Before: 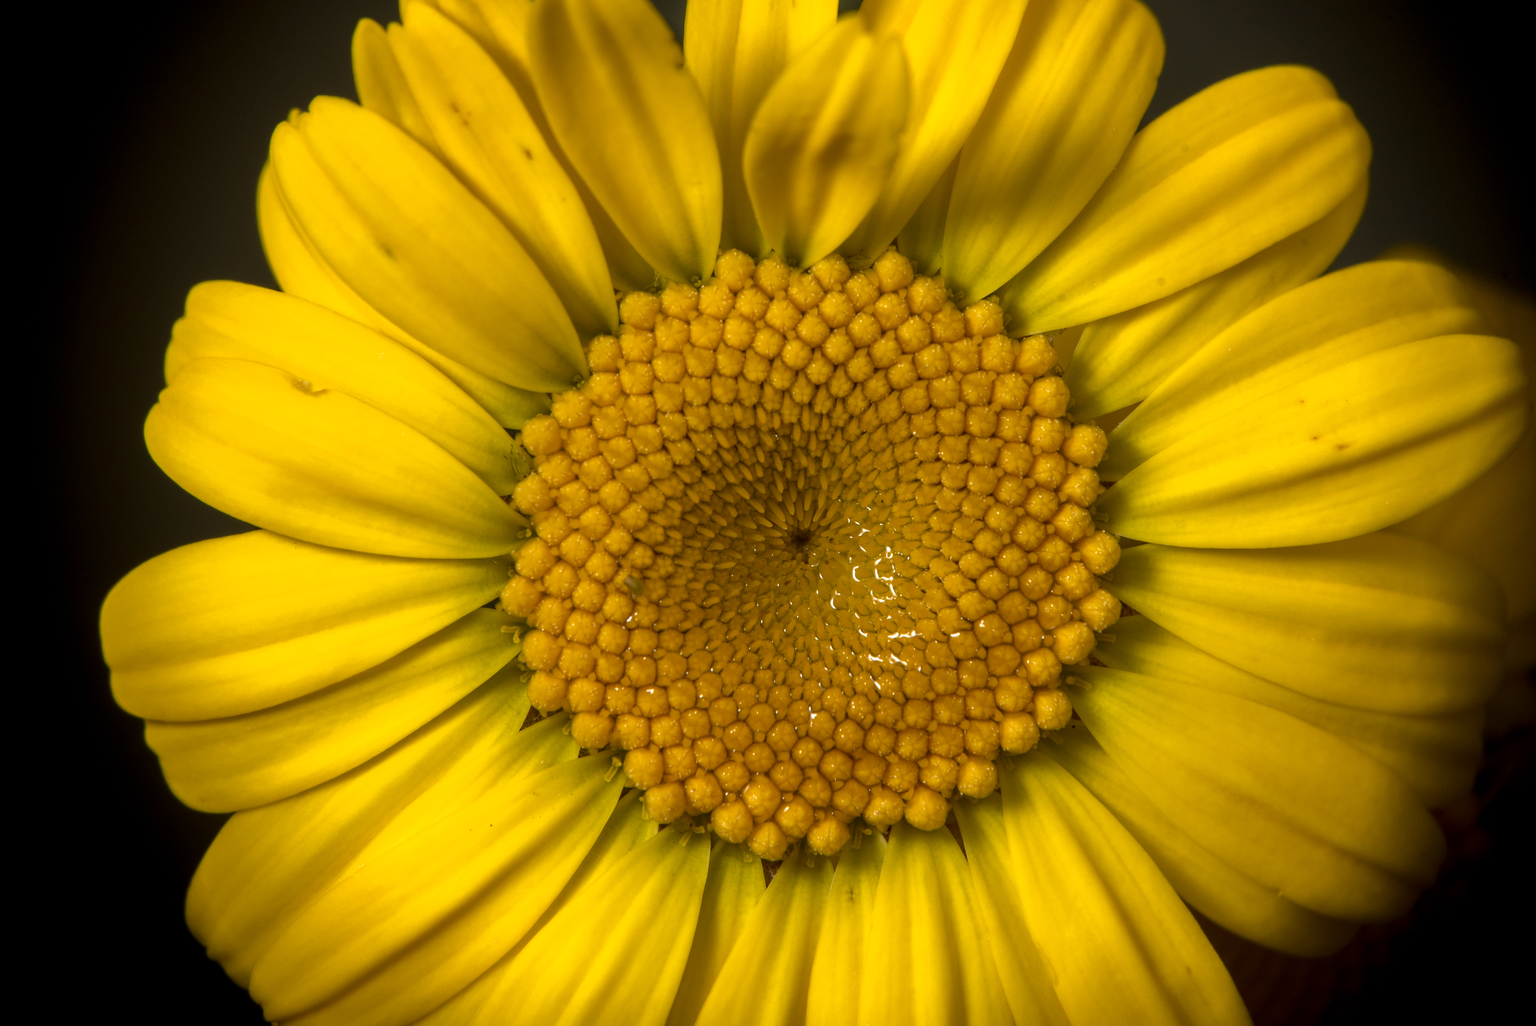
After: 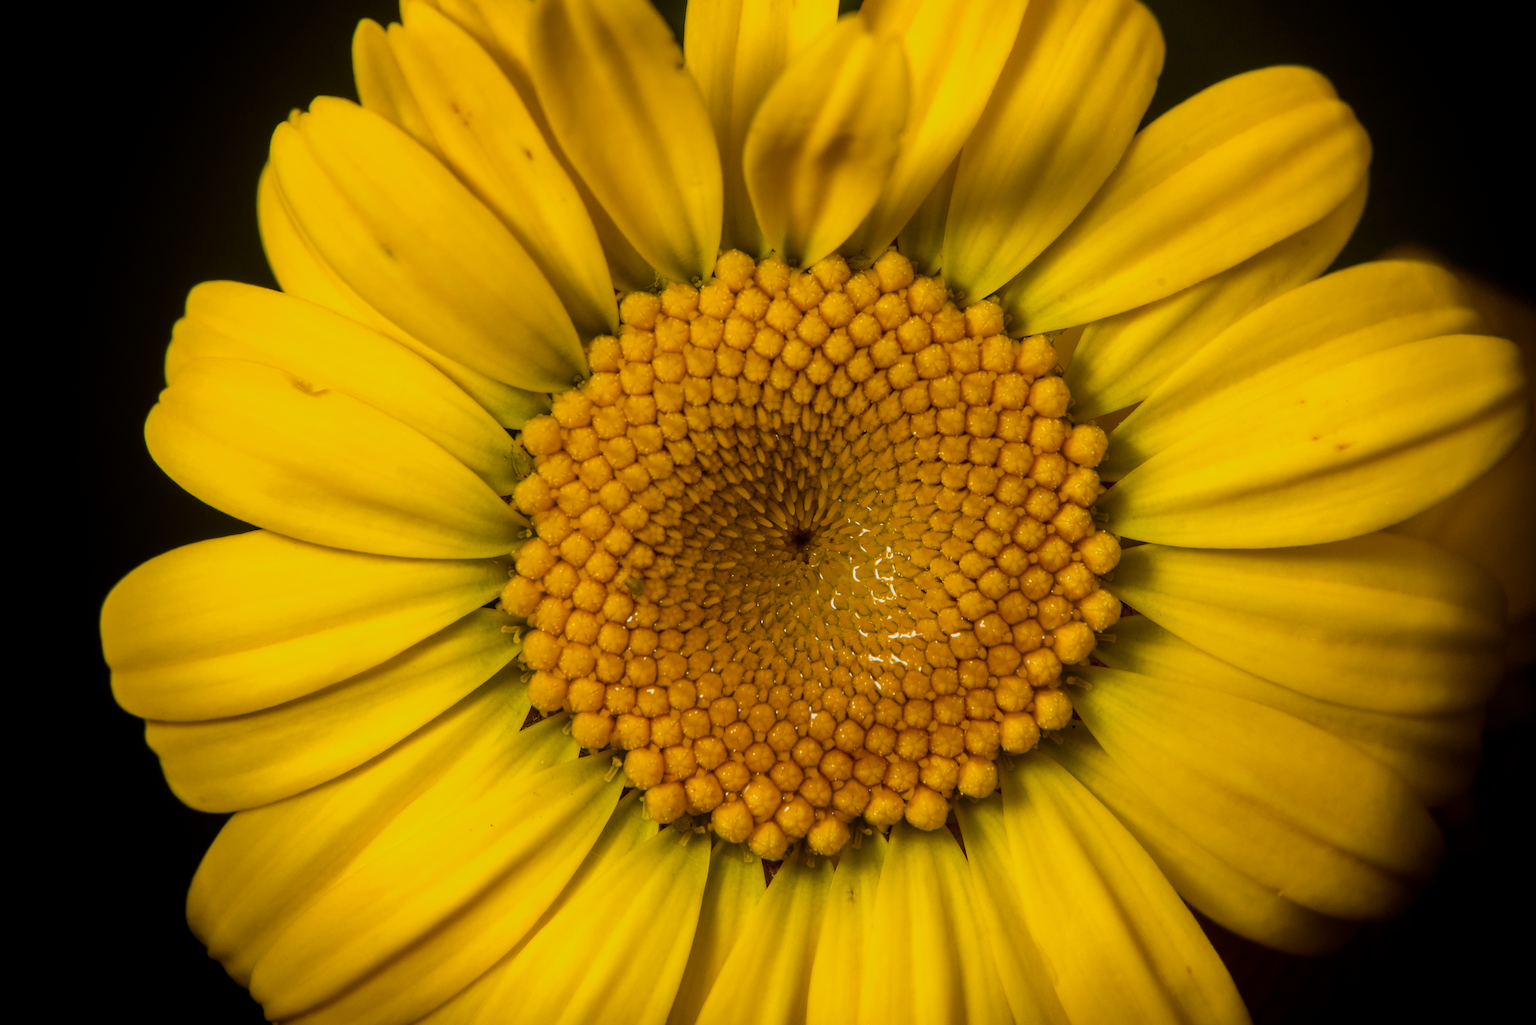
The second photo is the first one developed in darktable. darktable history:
contrast brightness saturation: contrast 0.16, saturation 0.32
filmic rgb: black relative exposure -7.65 EV, white relative exposure 4.56 EV, hardness 3.61
